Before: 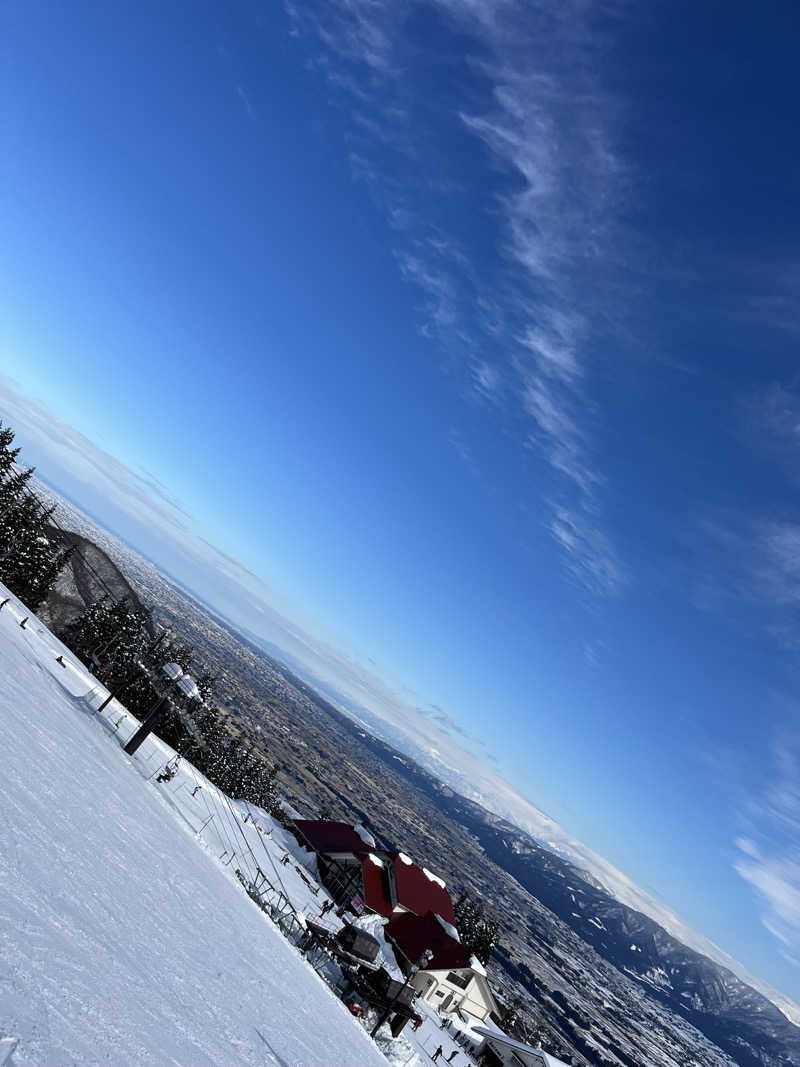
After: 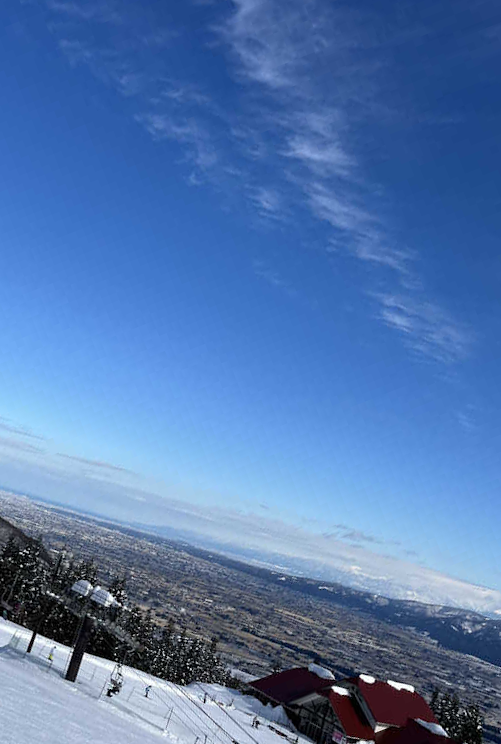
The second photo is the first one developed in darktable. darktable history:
crop and rotate: angle 21.31°, left 6.878%, right 4.266%, bottom 1.118%
